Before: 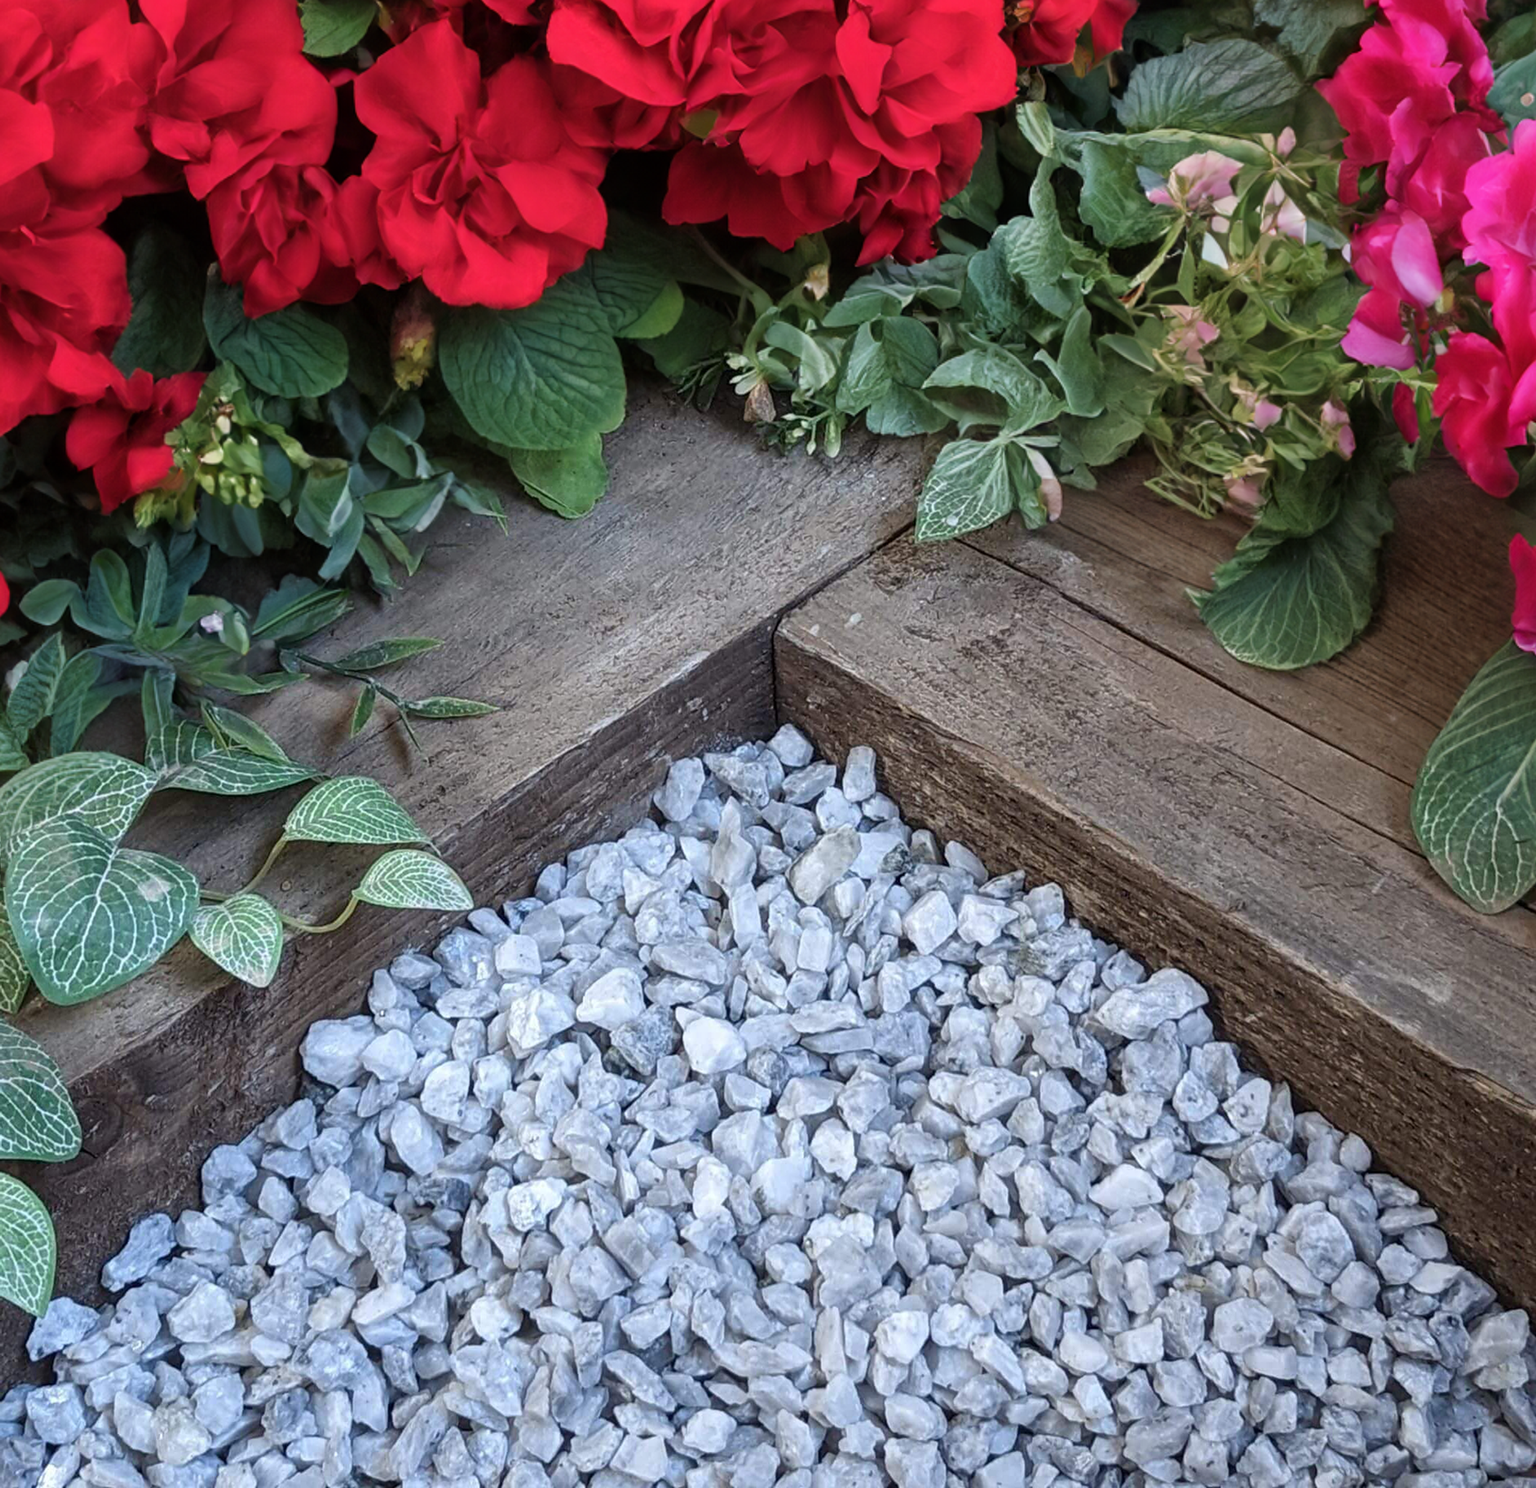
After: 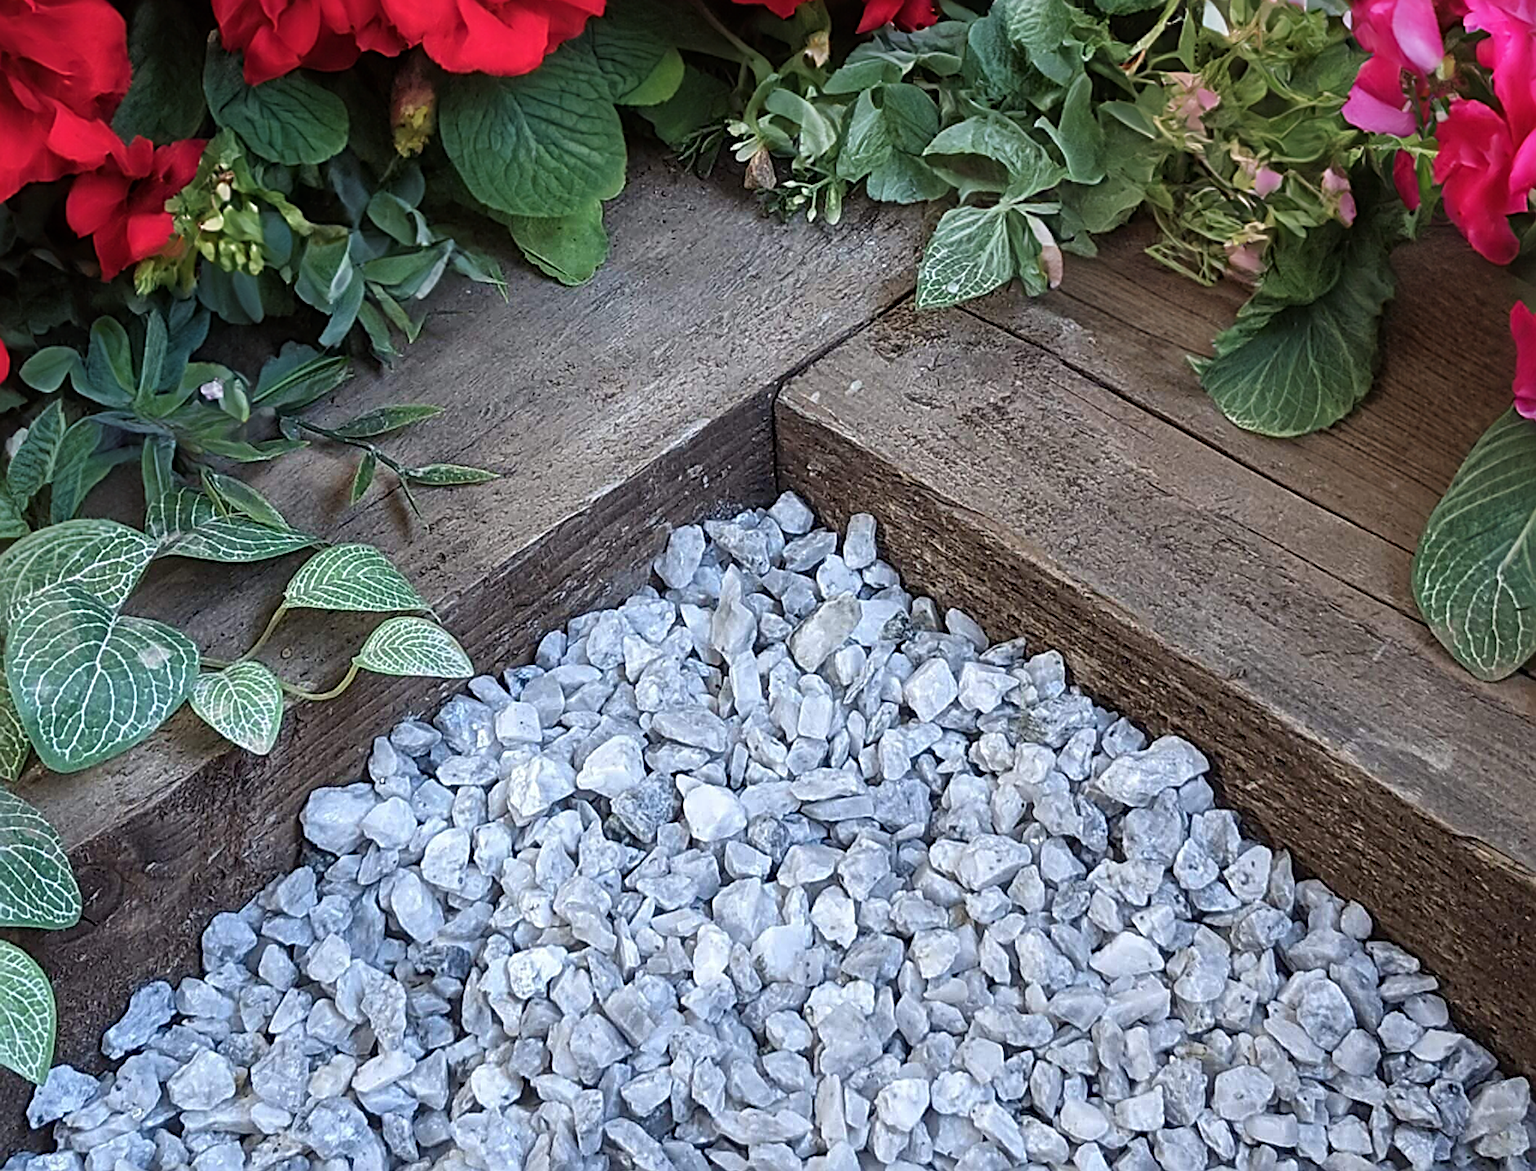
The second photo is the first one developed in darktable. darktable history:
sharpen: radius 2.543, amount 0.636
crop and rotate: top 15.774%, bottom 5.506%
